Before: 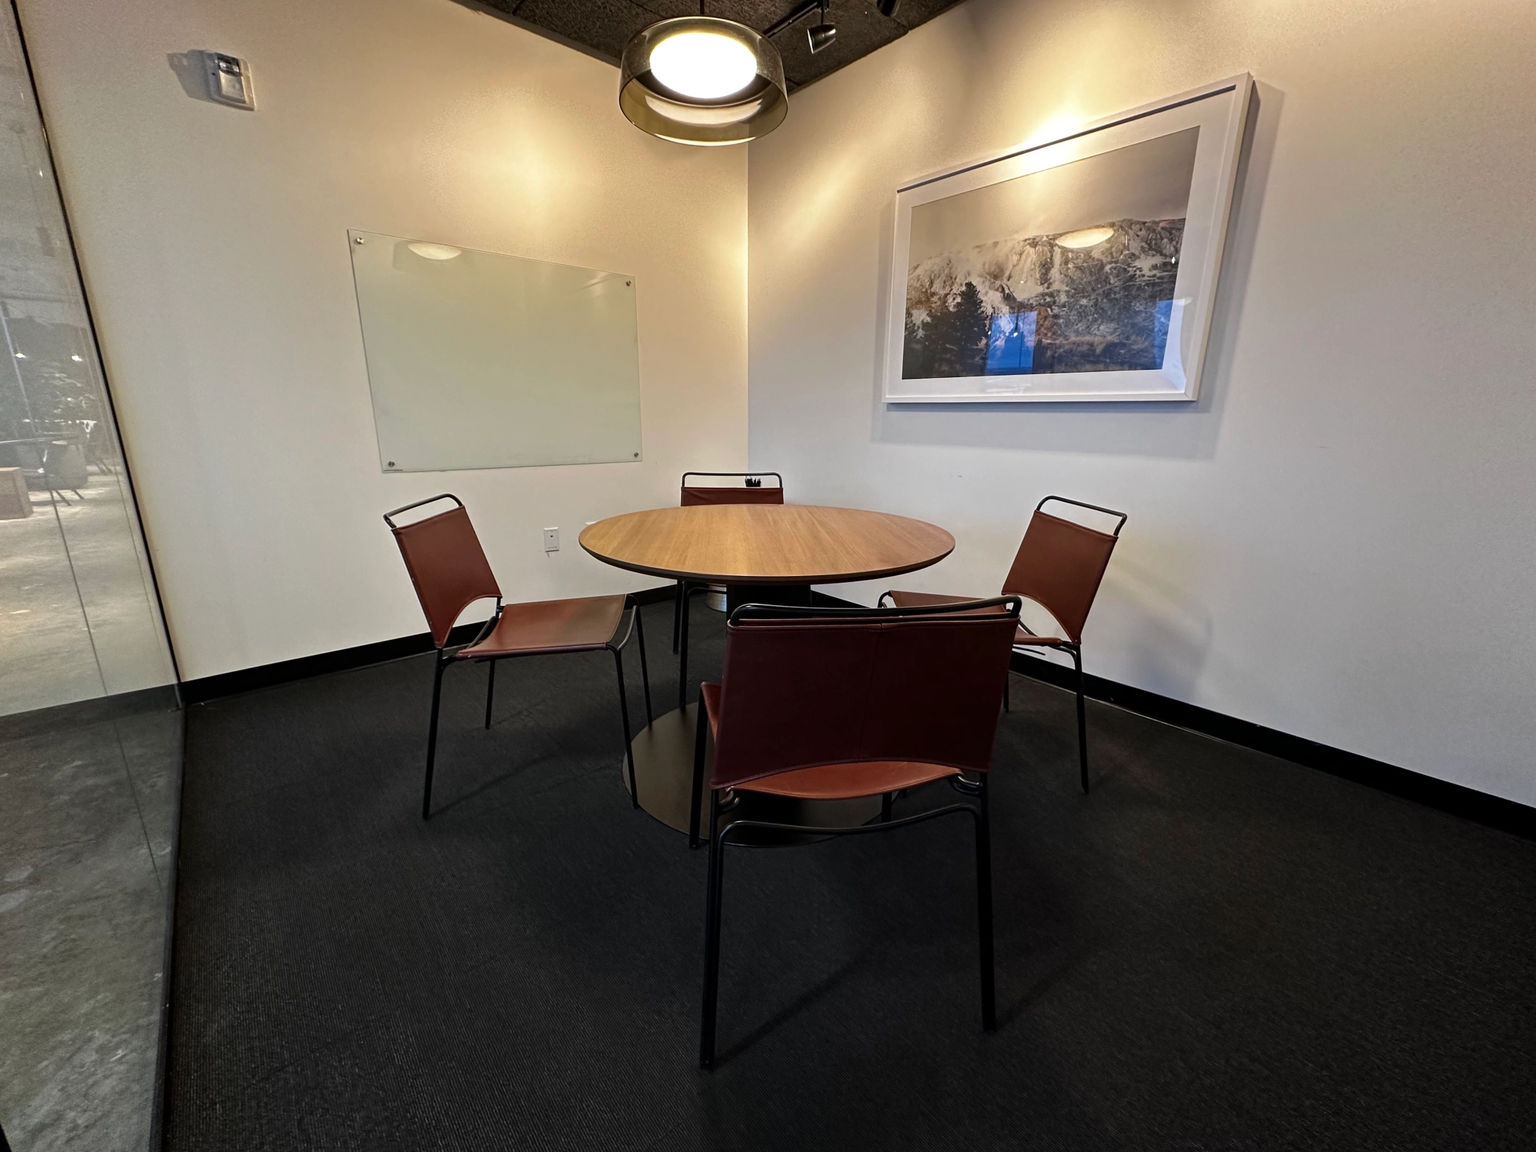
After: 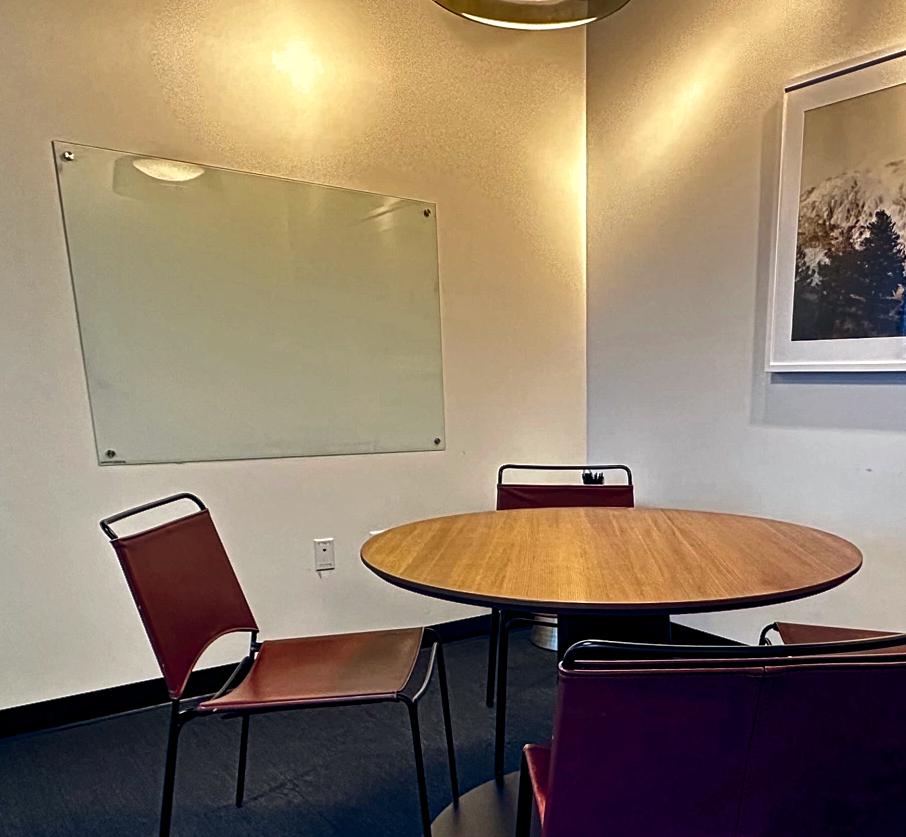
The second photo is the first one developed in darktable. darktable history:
contrast equalizer: octaves 7, y [[0.5, 0.5, 0.5, 0.539, 0.64, 0.611], [0.5 ×6], [0.5 ×6], [0 ×6], [0 ×6]]
shadows and highlights: low approximation 0.01, soften with gaussian
crop: left 20.11%, top 10.782%, right 35.634%, bottom 34.678%
color balance rgb: global offset › chroma 0.125%, global offset › hue 254.04°, linear chroma grading › global chroma -1.327%, perceptual saturation grading › global saturation 19.409%
exposure: exposure 0.237 EV, compensate exposure bias true, compensate highlight preservation false
contrast brightness saturation: contrast 0.066, brightness -0.134, saturation 0.06
tone equalizer: edges refinement/feathering 500, mask exposure compensation -1.57 EV, preserve details no
